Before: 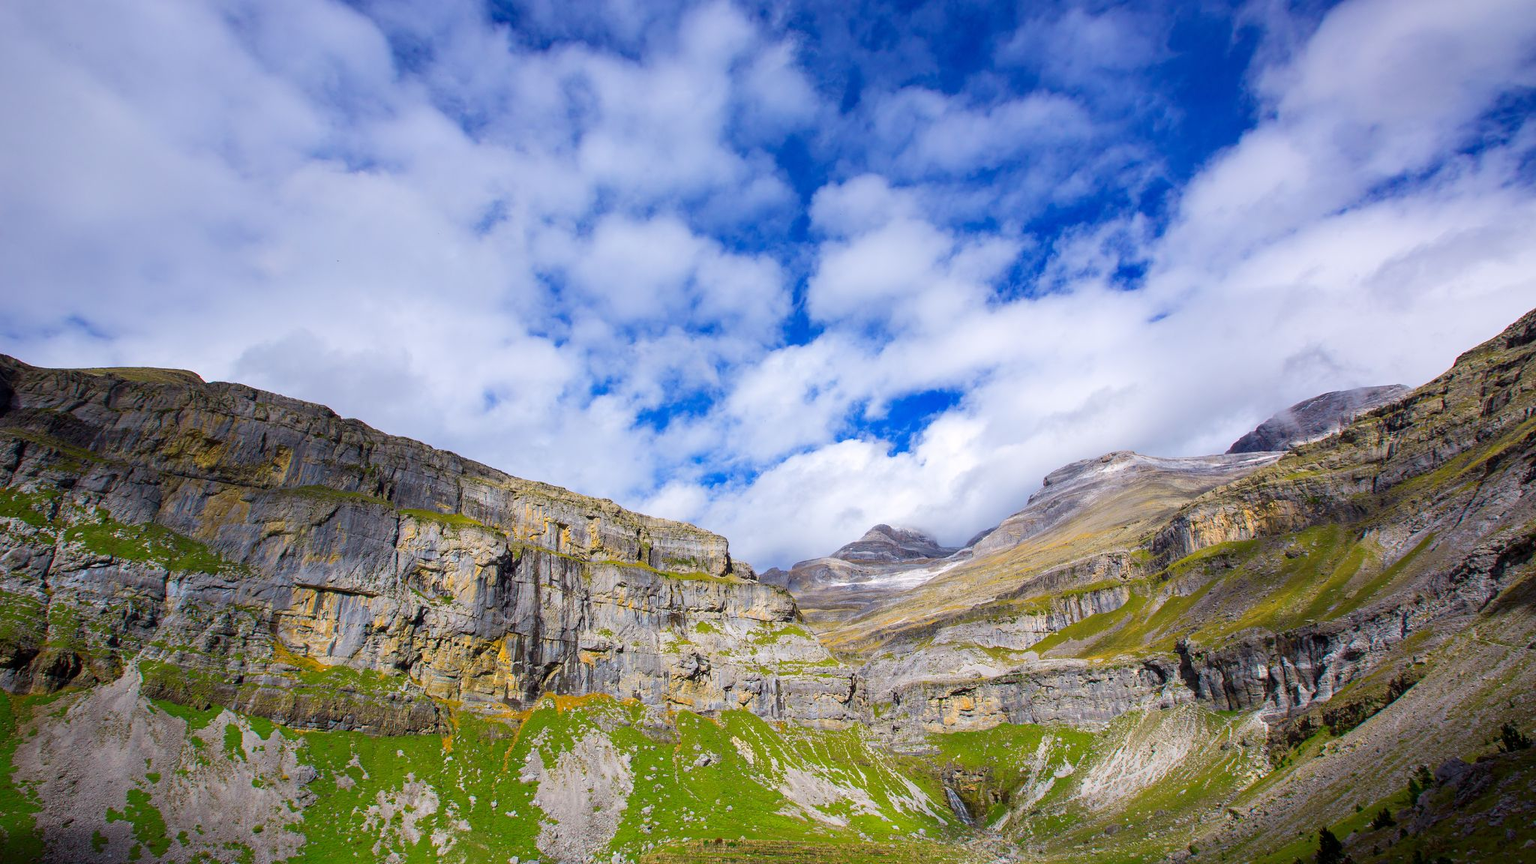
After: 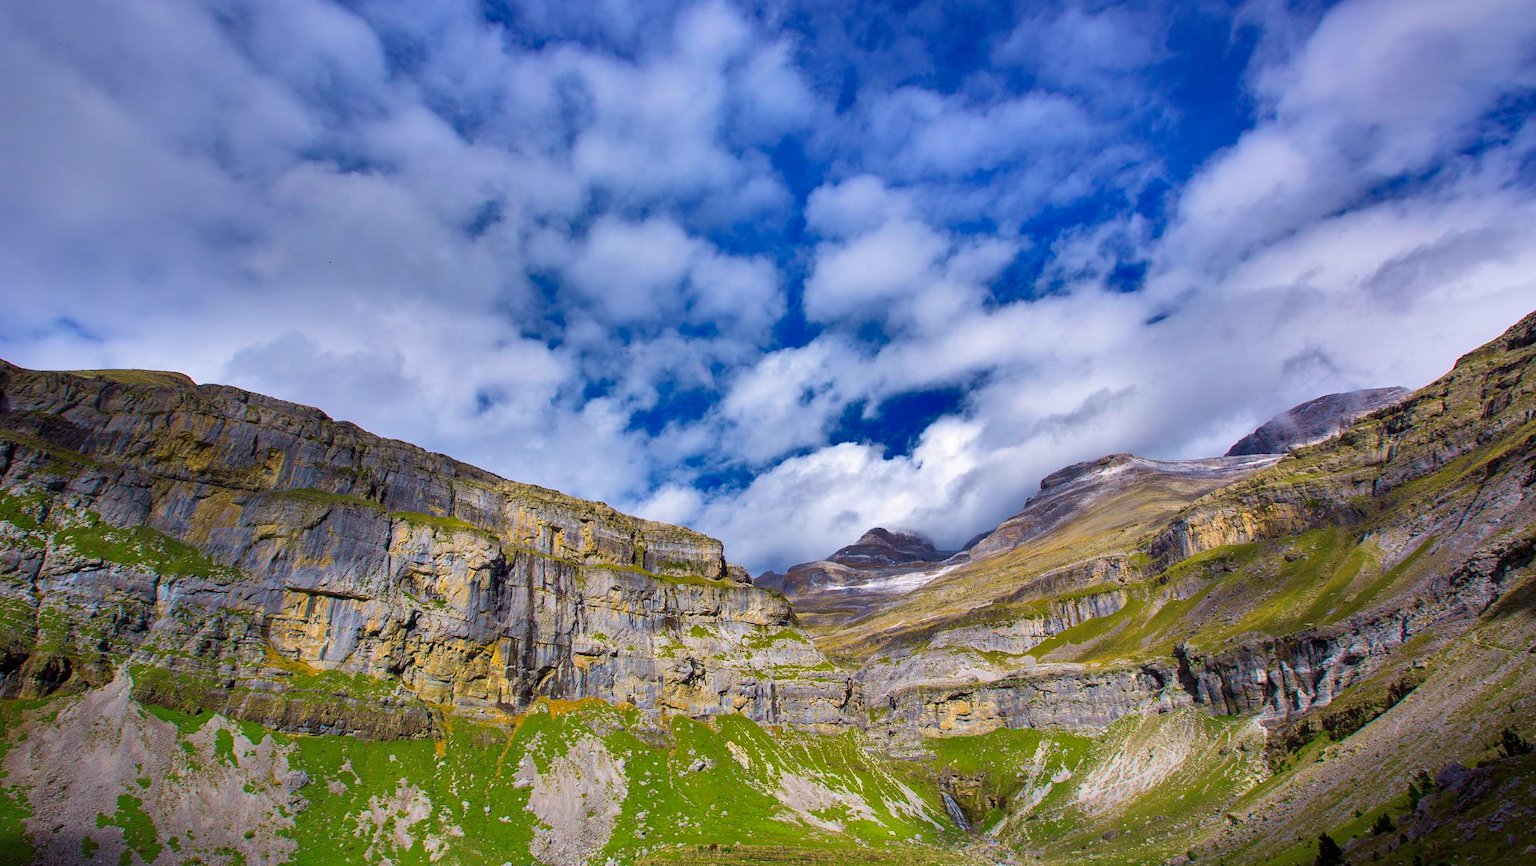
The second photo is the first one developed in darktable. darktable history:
crop and rotate: left 0.706%, top 0.157%, bottom 0.254%
velvia: strength 36.05%
shadows and highlights: shadows 20.81, highlights -82.88, soften with gaussian
